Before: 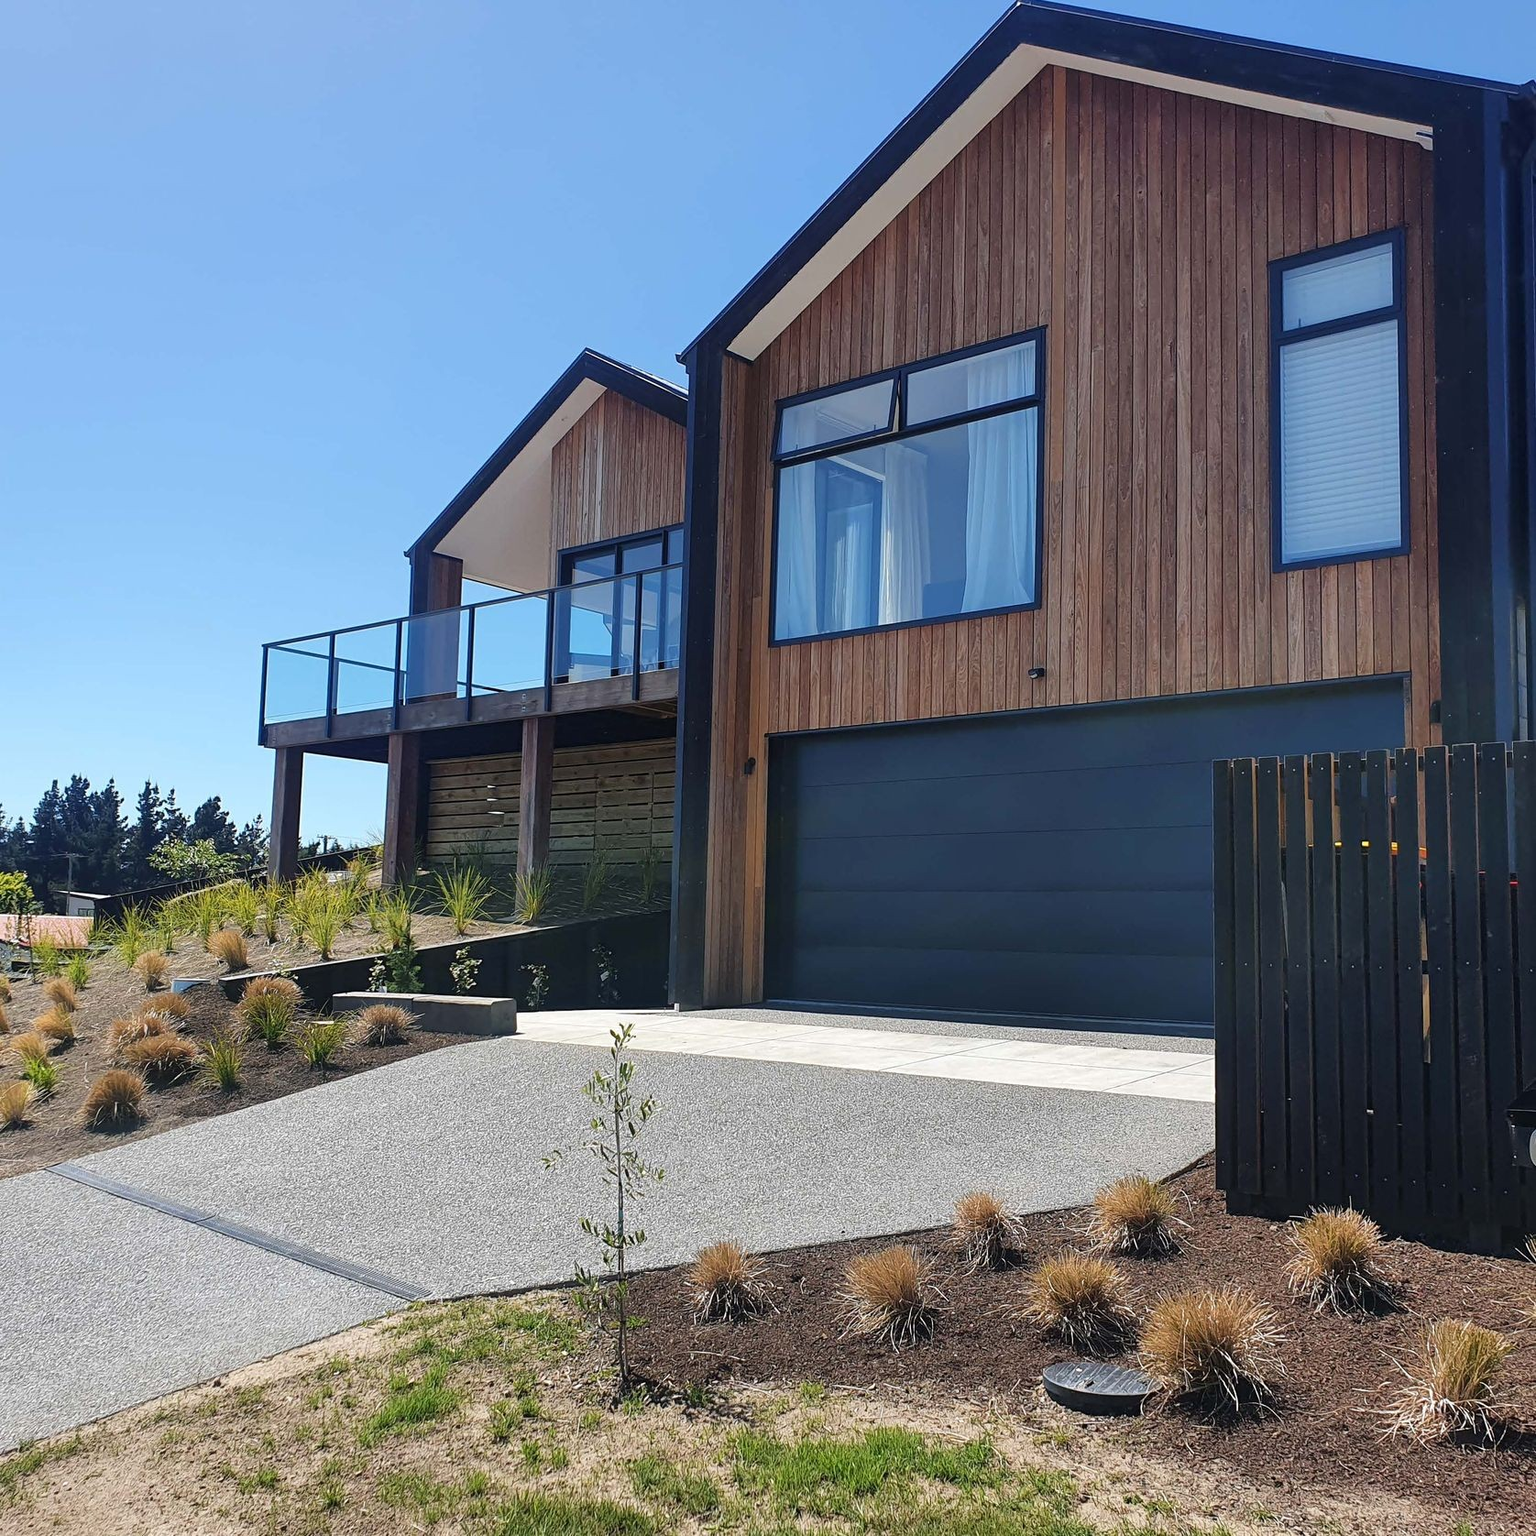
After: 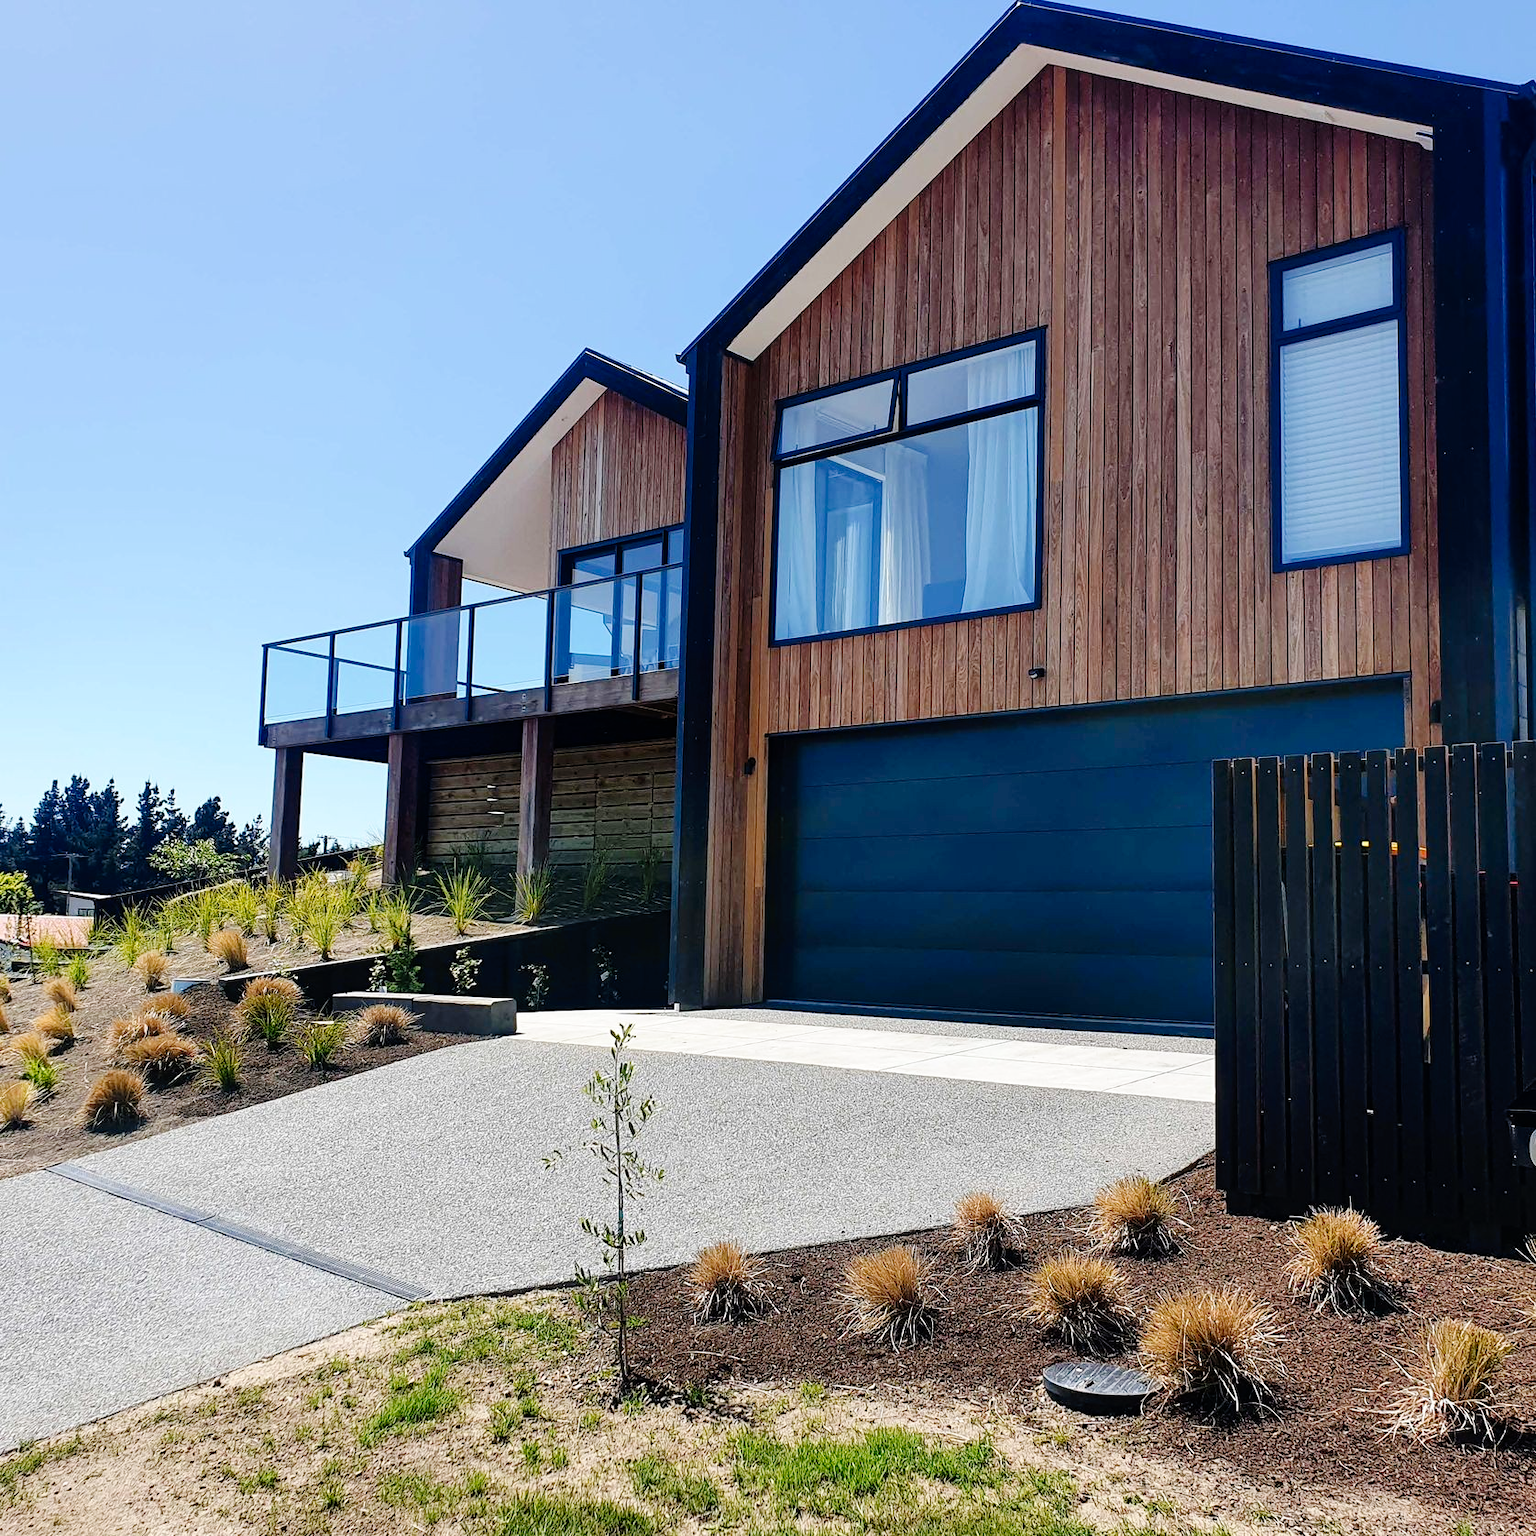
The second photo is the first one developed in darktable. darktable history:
tone curve: curves: ch0 [(0, 0) (0.003, 0) (0.011, 0.001) (0.025, 0.003) (0.044, 0.005) (0.069, 0.012) (0.1, 0.023) (0.136, 0.039) (0.177, 0.088) (0.224, 0.15) (0.277, 0.239) (0.335, 0.334) (0.399, 0.43) (0.468, 0.526) (0.543, 0.621) (0.623, 0.711) (0.709, 0.791) (0.801, 0.87) (0.898, 0.949) (1, 1)], preserve colors none
